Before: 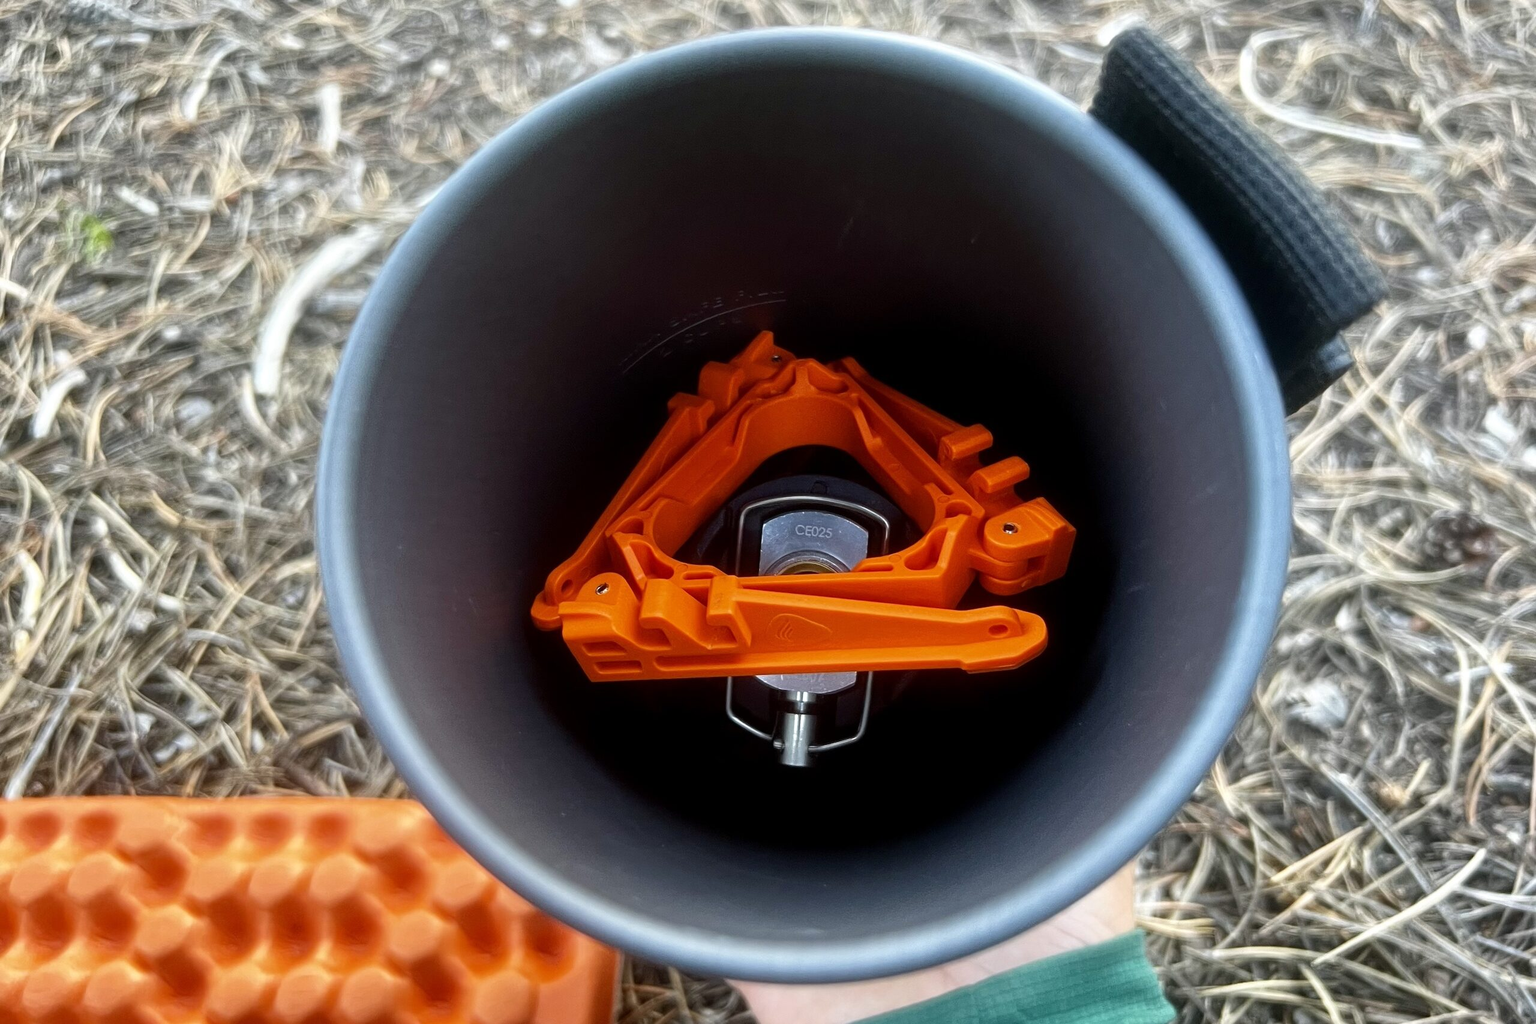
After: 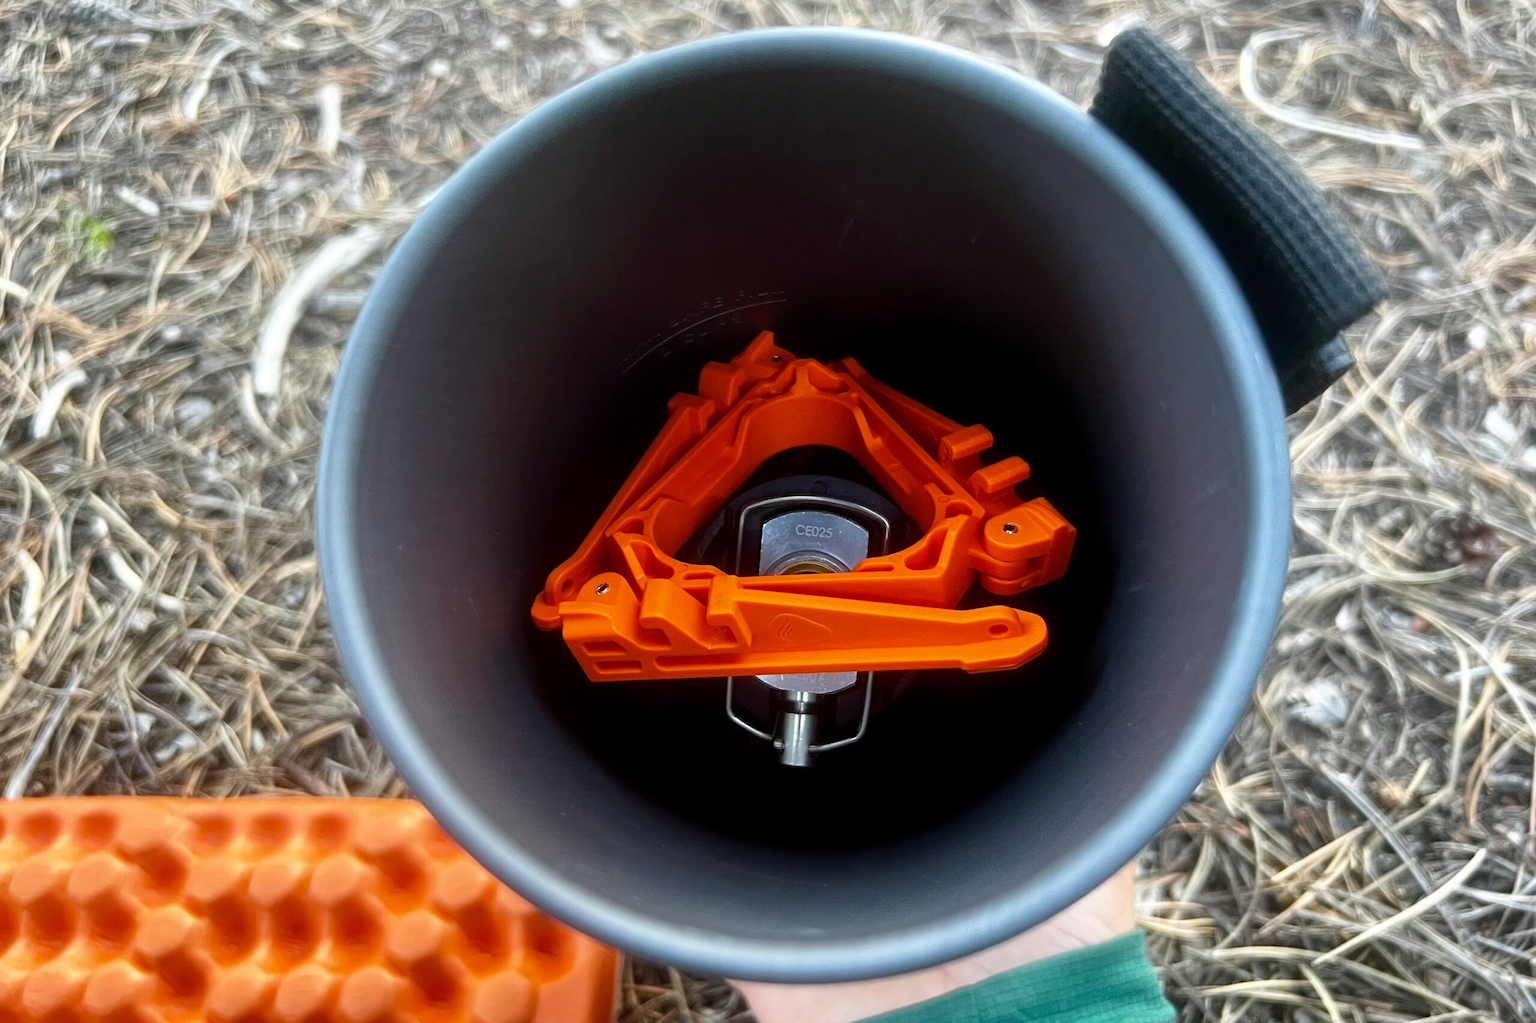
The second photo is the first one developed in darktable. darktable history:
contrast brightness saturation: saturation -0.06
